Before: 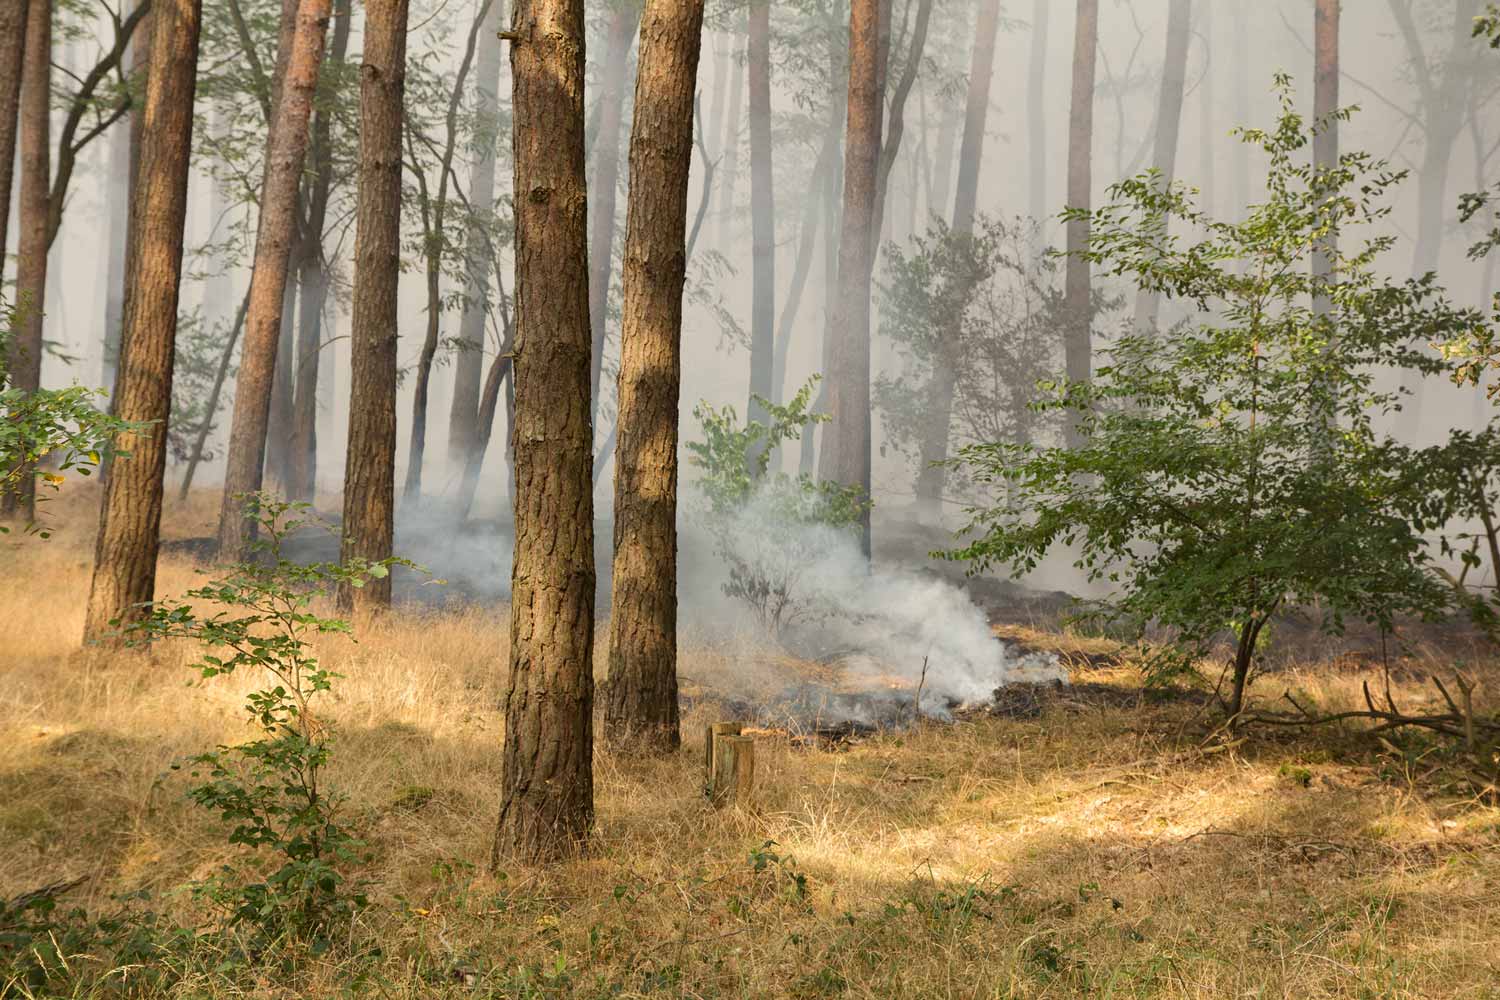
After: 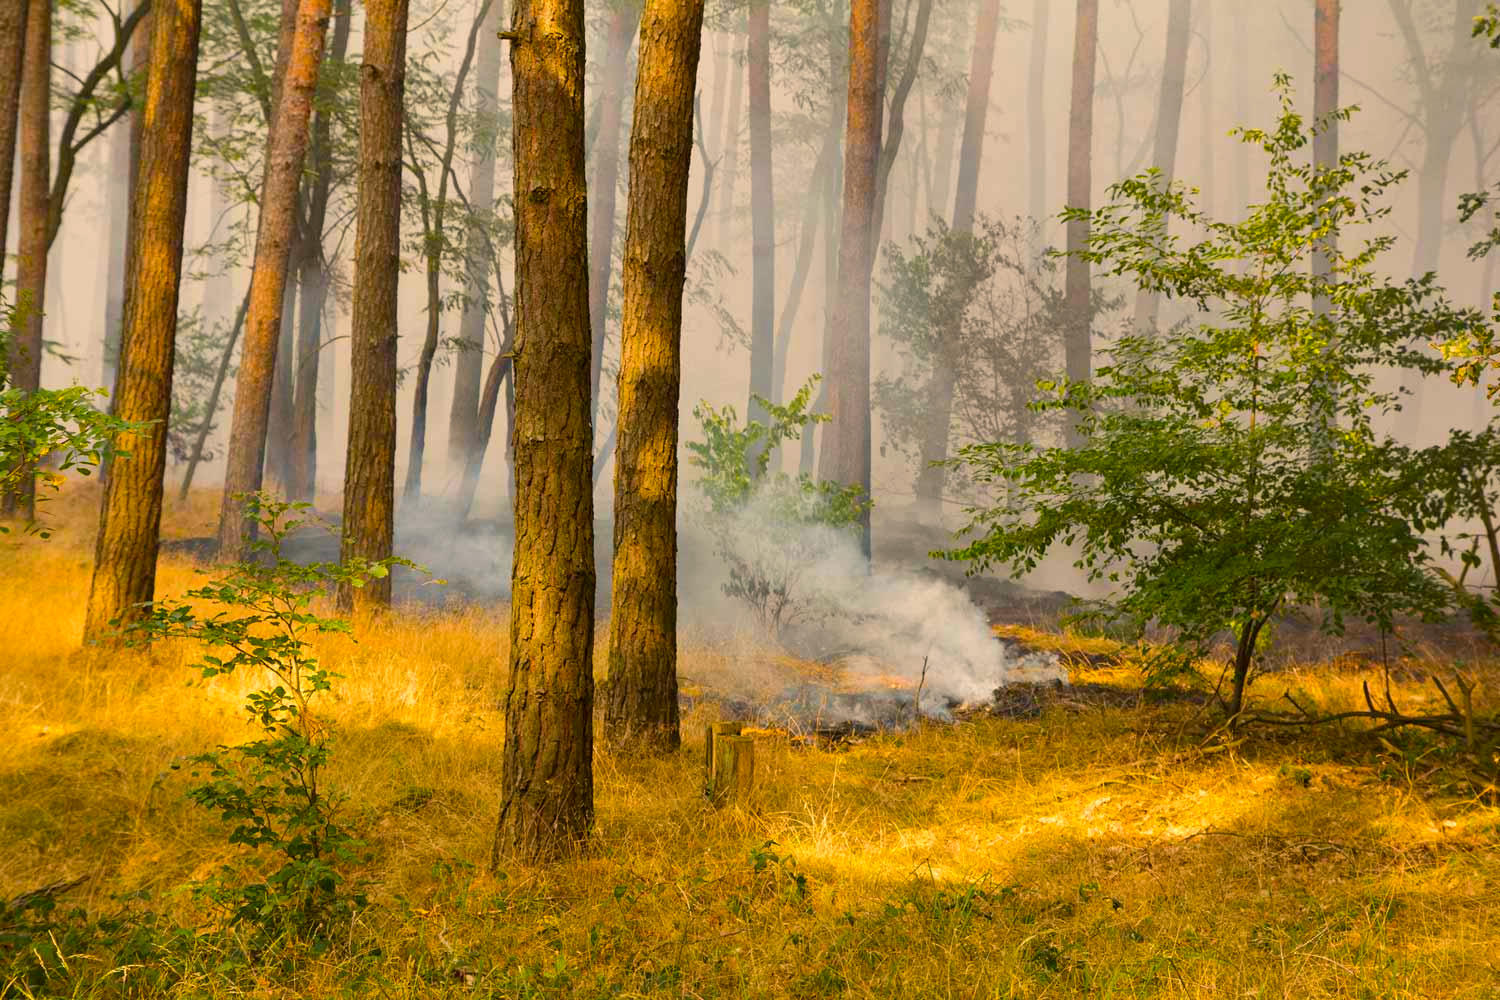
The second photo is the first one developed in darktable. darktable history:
color balance rgb: highlights gain › chroma 2.976%, highlights gain › hue 60.01°, perceptual saturation grading › global saturation 30.227%, global vibrance 40.455%
